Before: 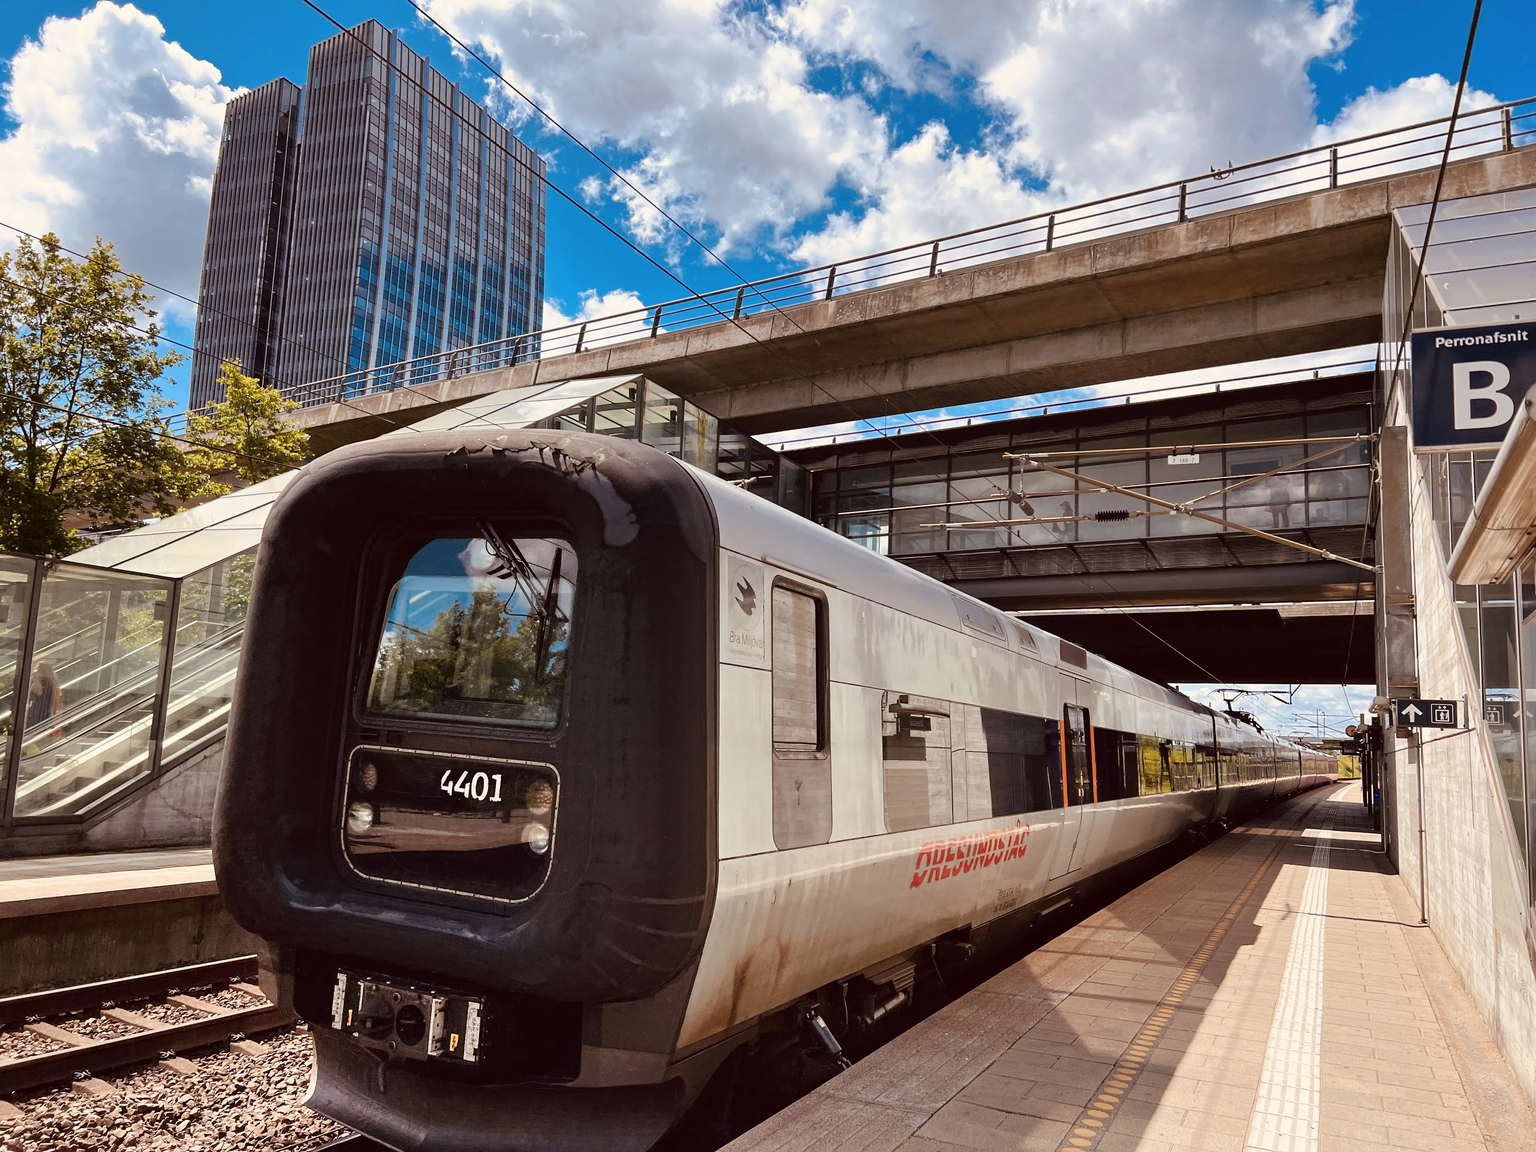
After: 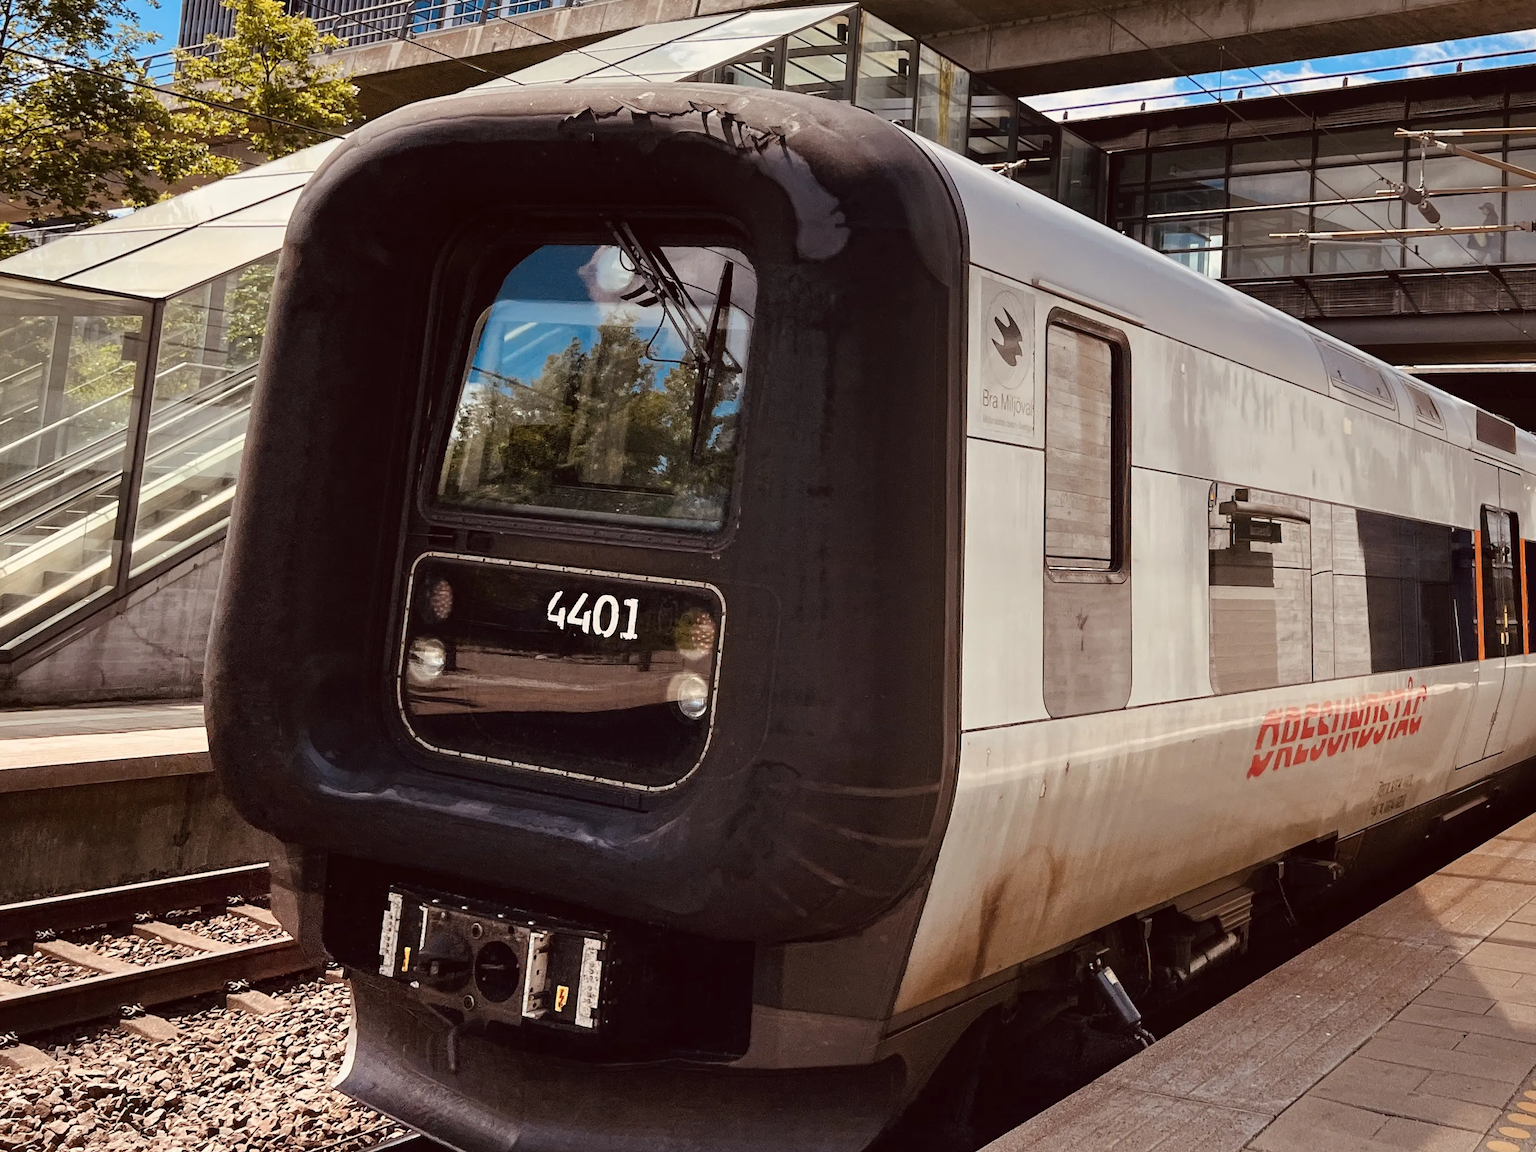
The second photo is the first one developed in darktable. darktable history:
exposure: compensate highlight preservation false
crop and rotate: angle -0.82°, left 3.85%, top 31.828%, right 27.992%
